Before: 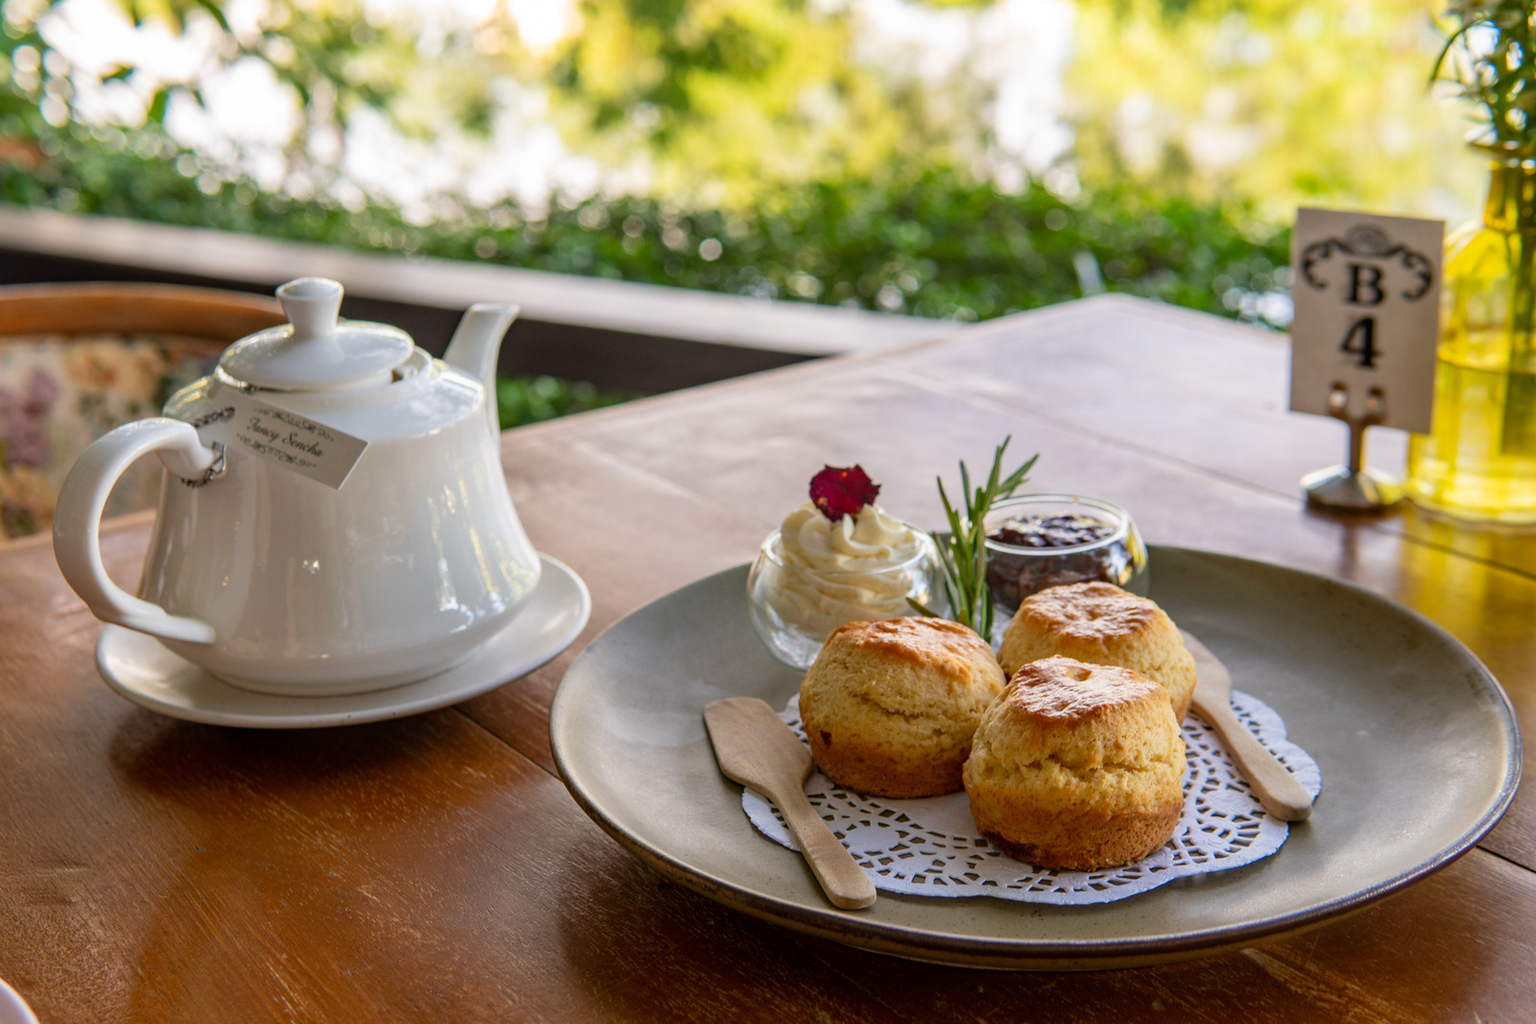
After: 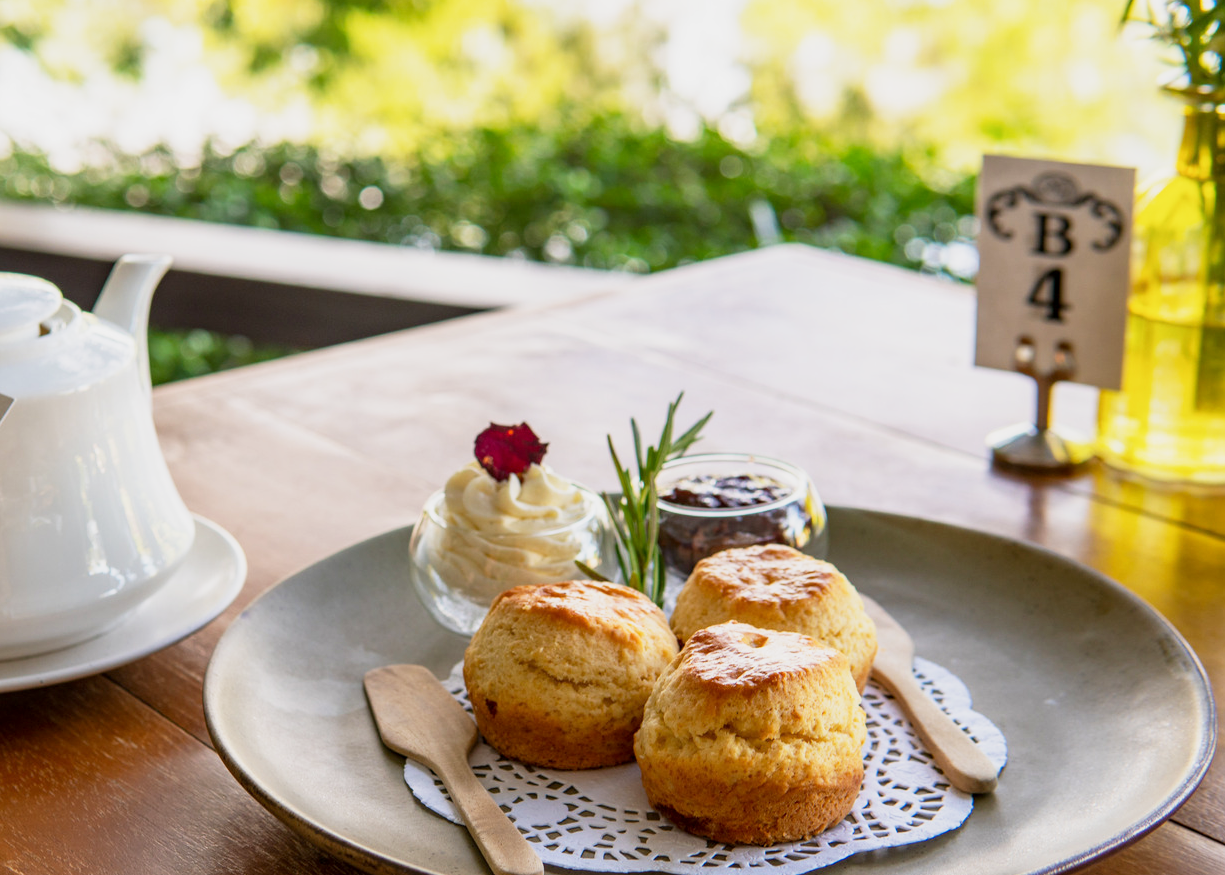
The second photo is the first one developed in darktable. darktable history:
crop: left 23.095%, top 5.827%, bottom 11.854%
base curve: curves: ch0 [(0, 0) (0.088, 0.125) (0.176, 0.251) (0.354, 0.501) (0.613, 0.749) (1, 0.877)], preserve colors none
contrast equalizer: y [[0.518, 0.517, 0.501, 0.5, 0.5, 0.5], [0.5 ×6], [0.5 ×6], [0 ×6], [0 ×6]]
